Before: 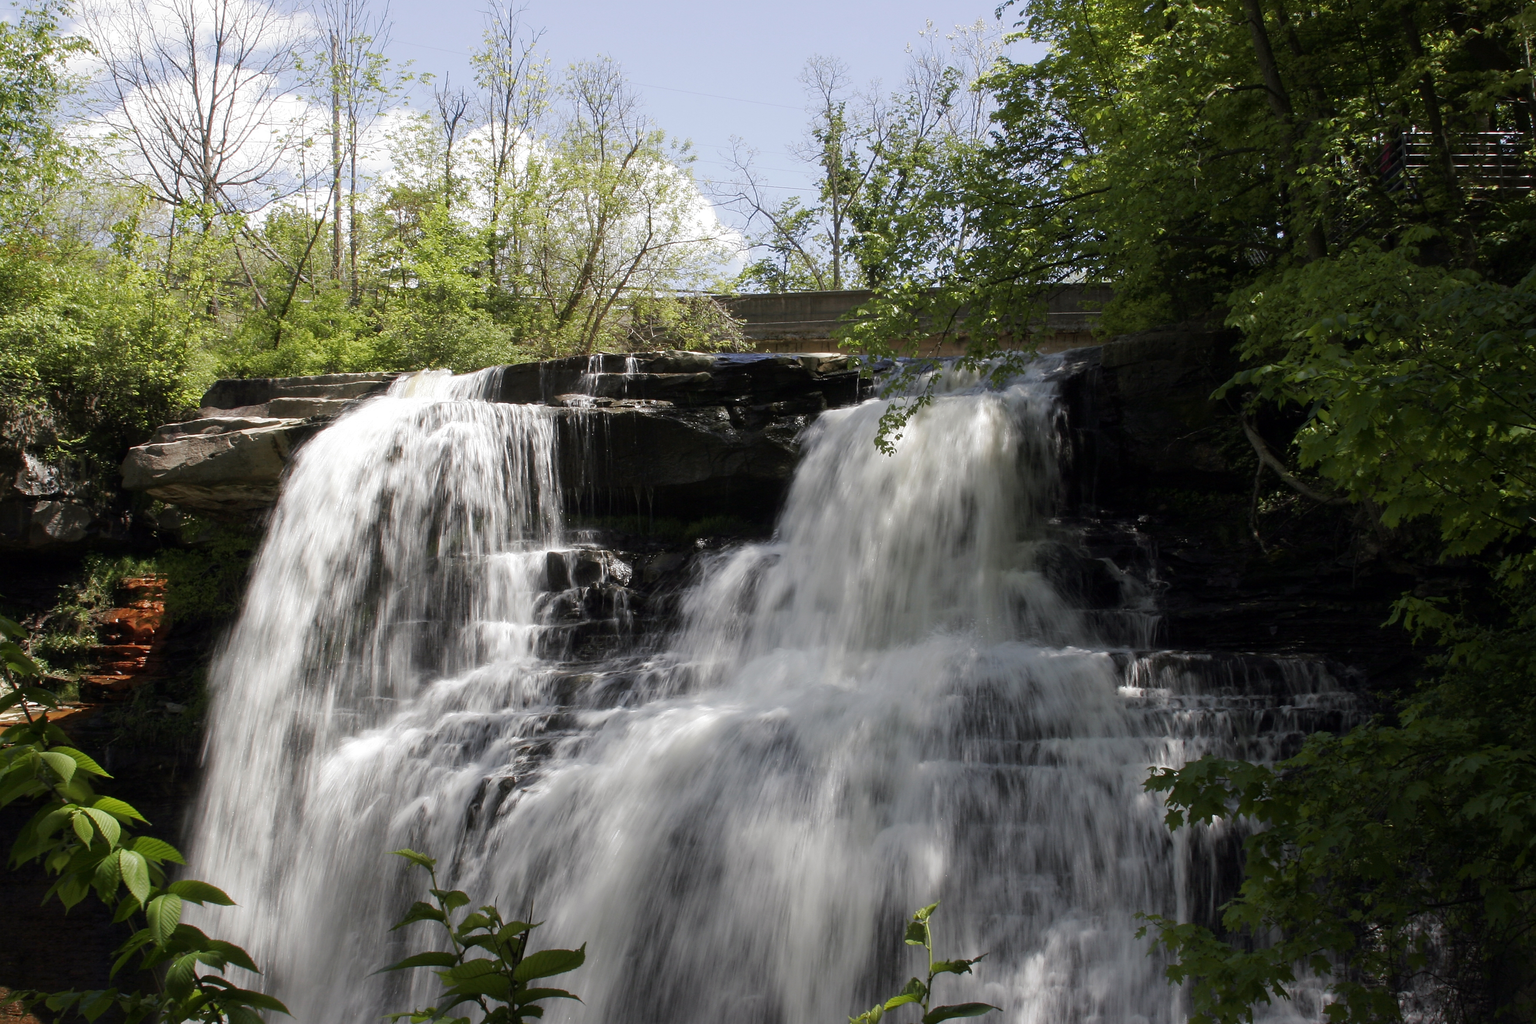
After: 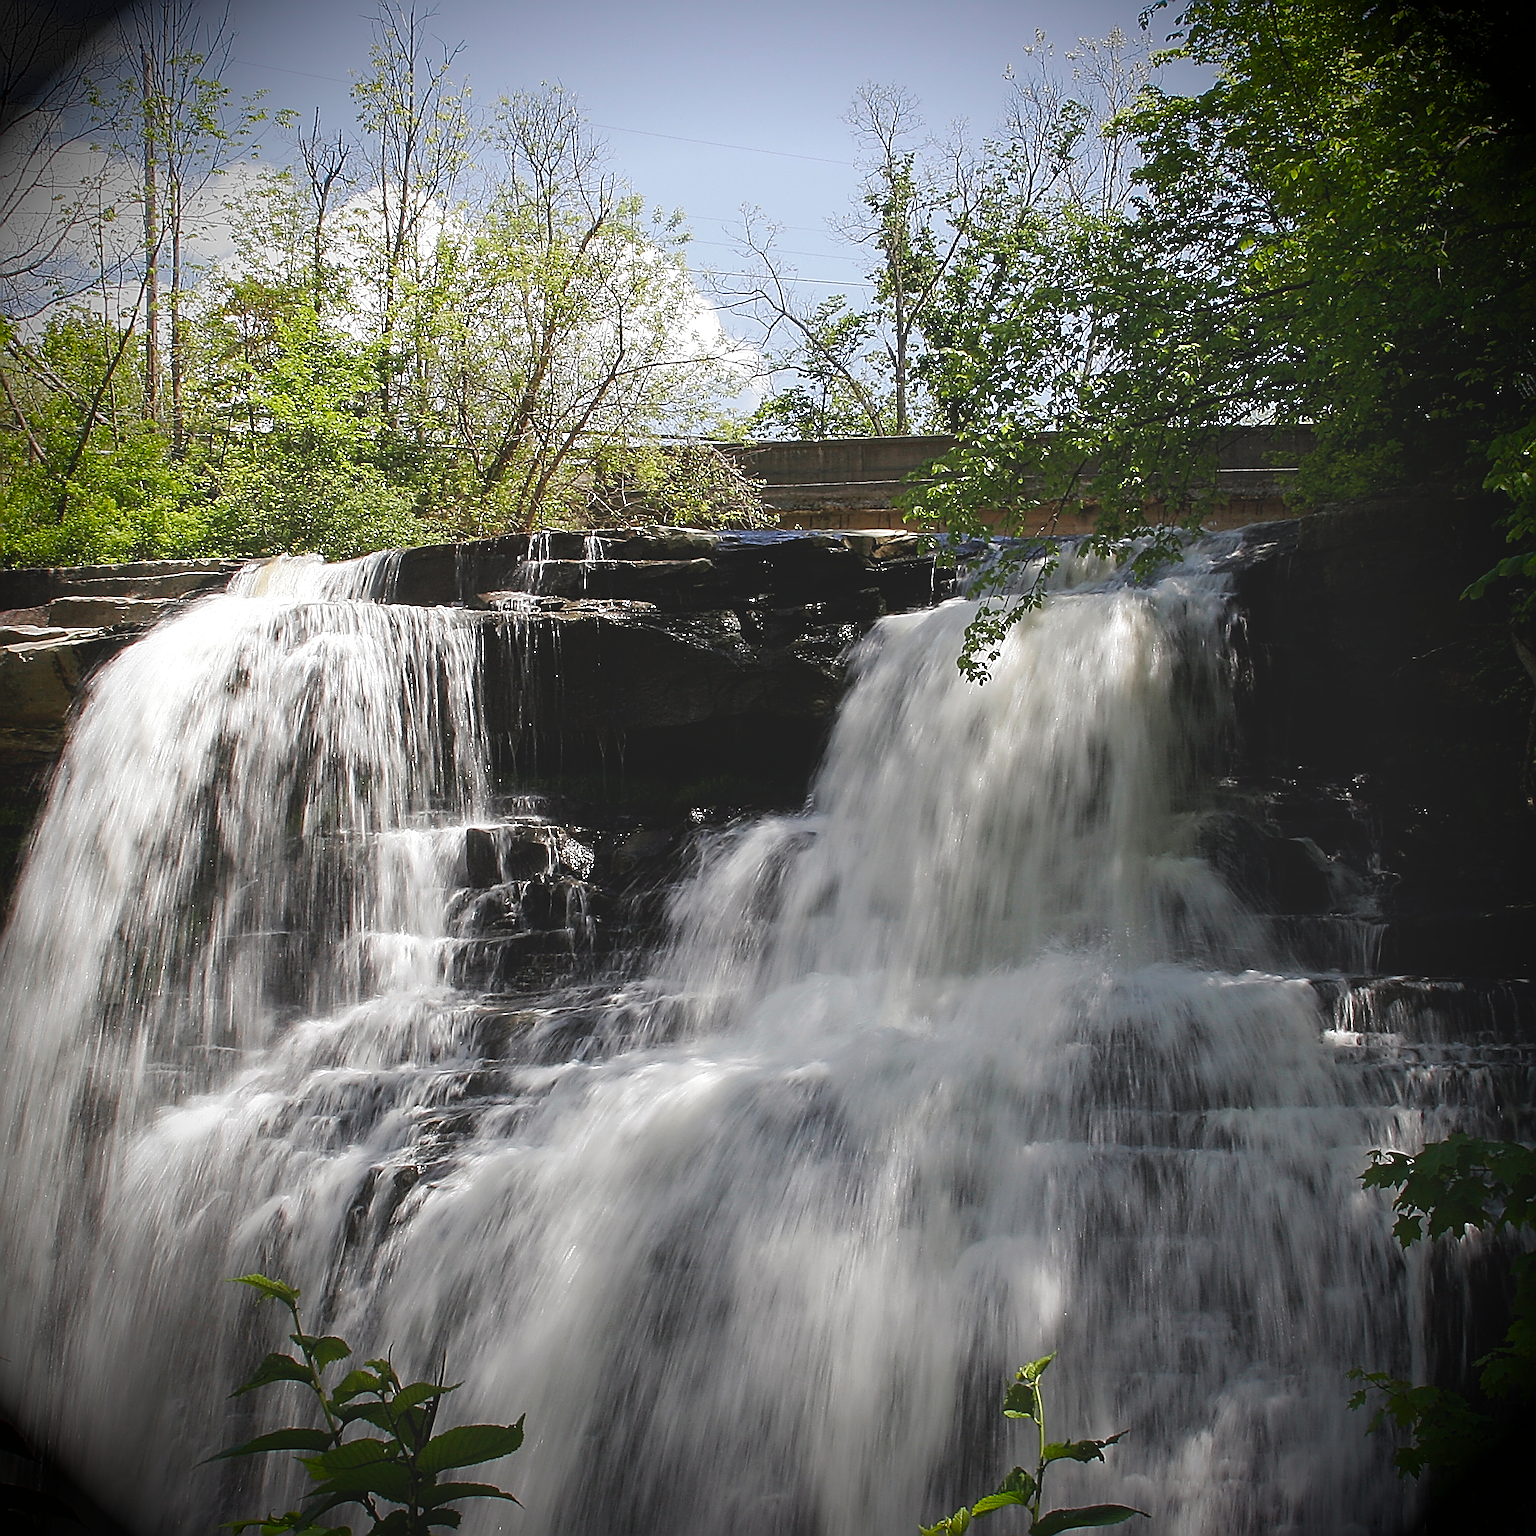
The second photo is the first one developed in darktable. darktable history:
crop and rotate: left 15.395%, right 17.952%
color balance rgb: global offset › luminance 1.47%, perceptual saturation grading › global saturation 24.978%, global vibrance -23.712%
sharpen: amount 1.993
vignetting: brightness -0.992, saturation 0.491, automatic ratio true
